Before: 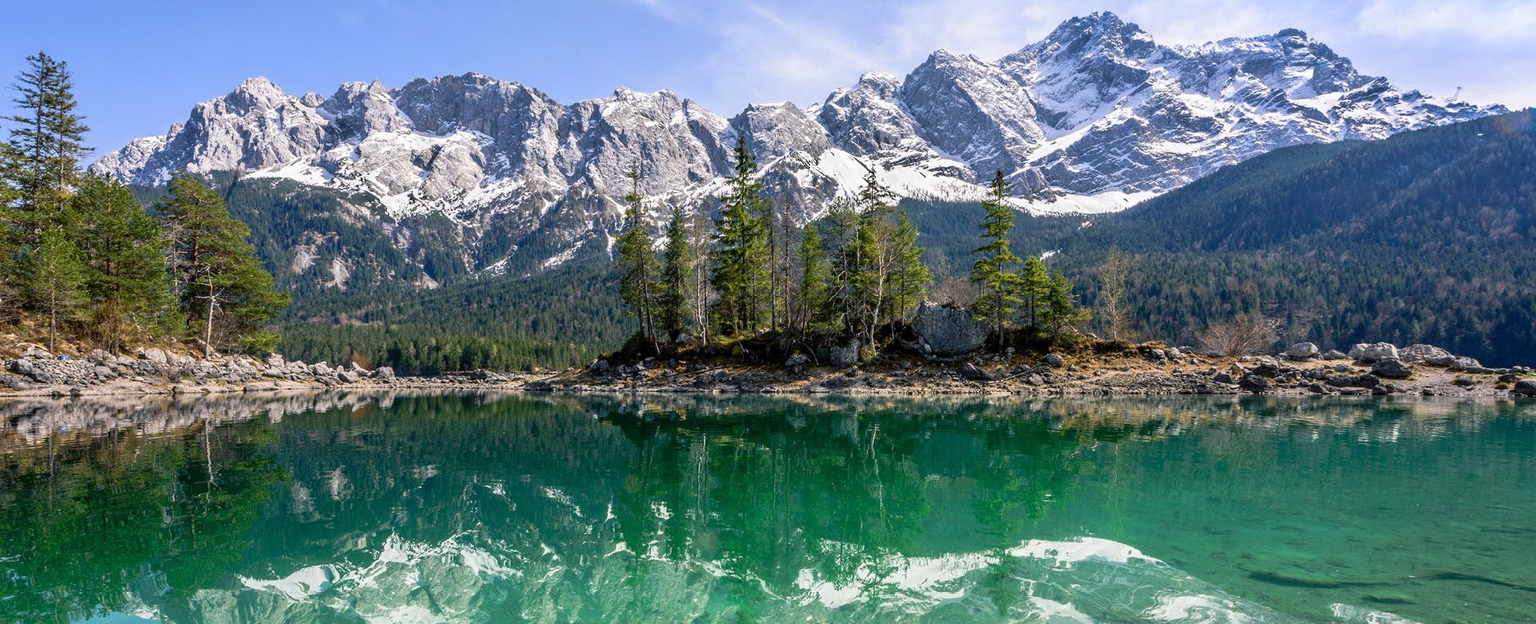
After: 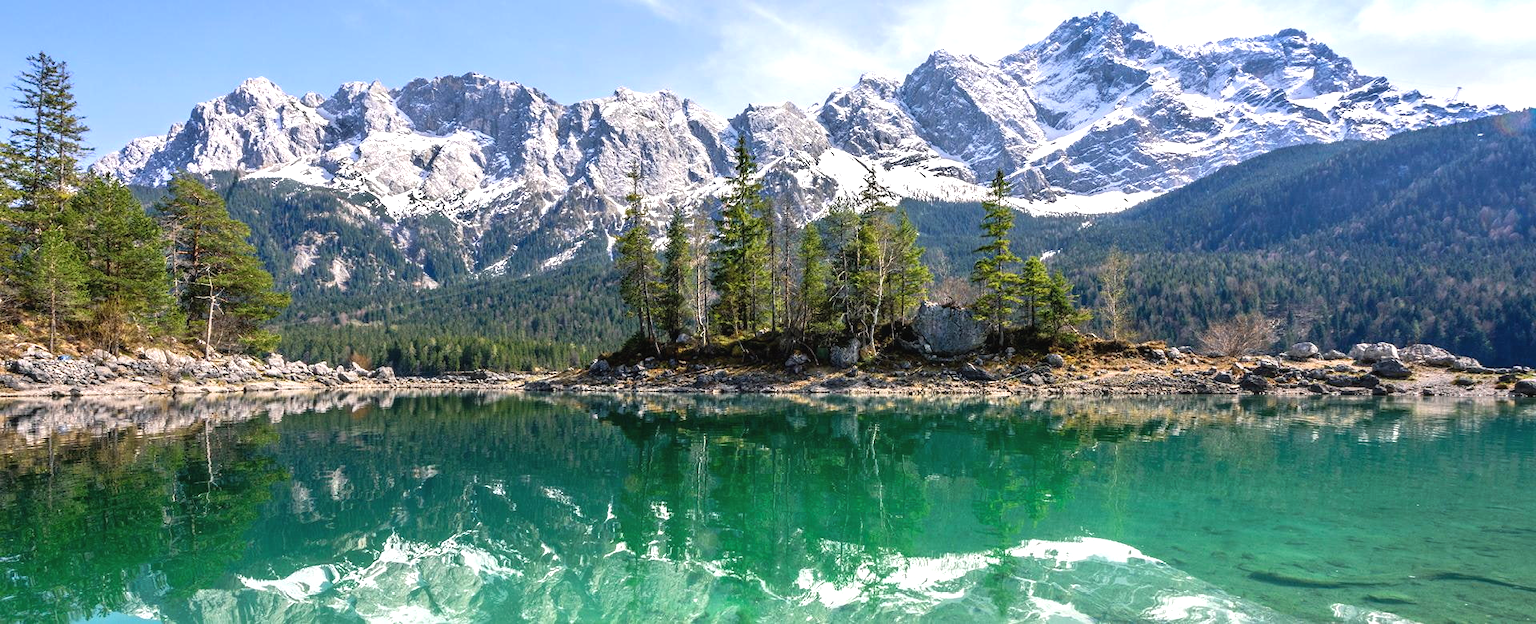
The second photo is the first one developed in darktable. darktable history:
tone curve: curves: ch0 [(0, 0) (0.003, 0.003) (0.011, 0.011) (0.025, 0.025) (0.044, 0.044) (0.069, 0.069) (0.1, 0.099) (0.136, 0.135) (0.177, 0.176) (0.224, 0.223) (0.277, 0.275) (0.335, 0.333) (0.399, 0.396) (0.468, 0.465) (0.543, 0.546) (0.623, 0.625) (0.709, 0.711) (0.801, 0.802) (0.898, 0.898) (1, 1)], preserve colors none
exposure: black level correction -0.002, exposure 0.54 EV, compensate highlight preservation false
